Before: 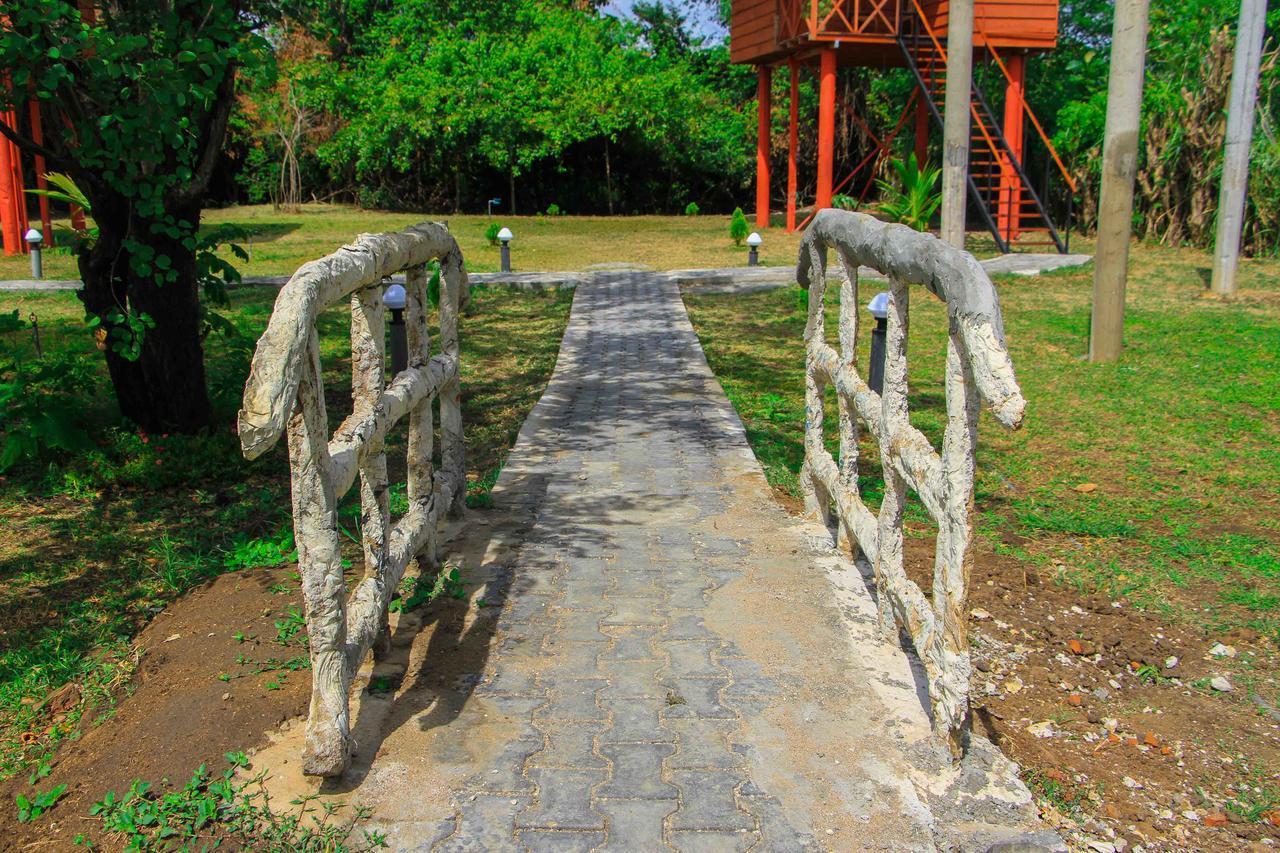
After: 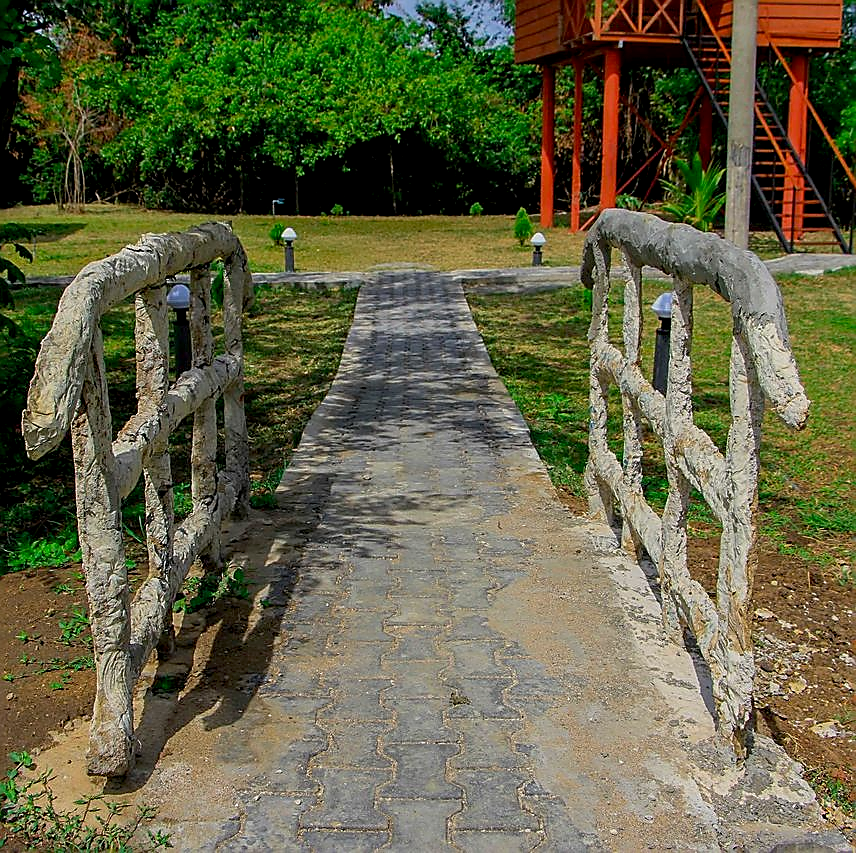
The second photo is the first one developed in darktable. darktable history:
crop: left 16.929%, right 16.135%
sharpen: radius 1.423, amount 1.255, threshold 0.826
exposure: black level correction 0.011, exposure -0.476 EV, compensate exposure bias true, compensate highlight preservation false
